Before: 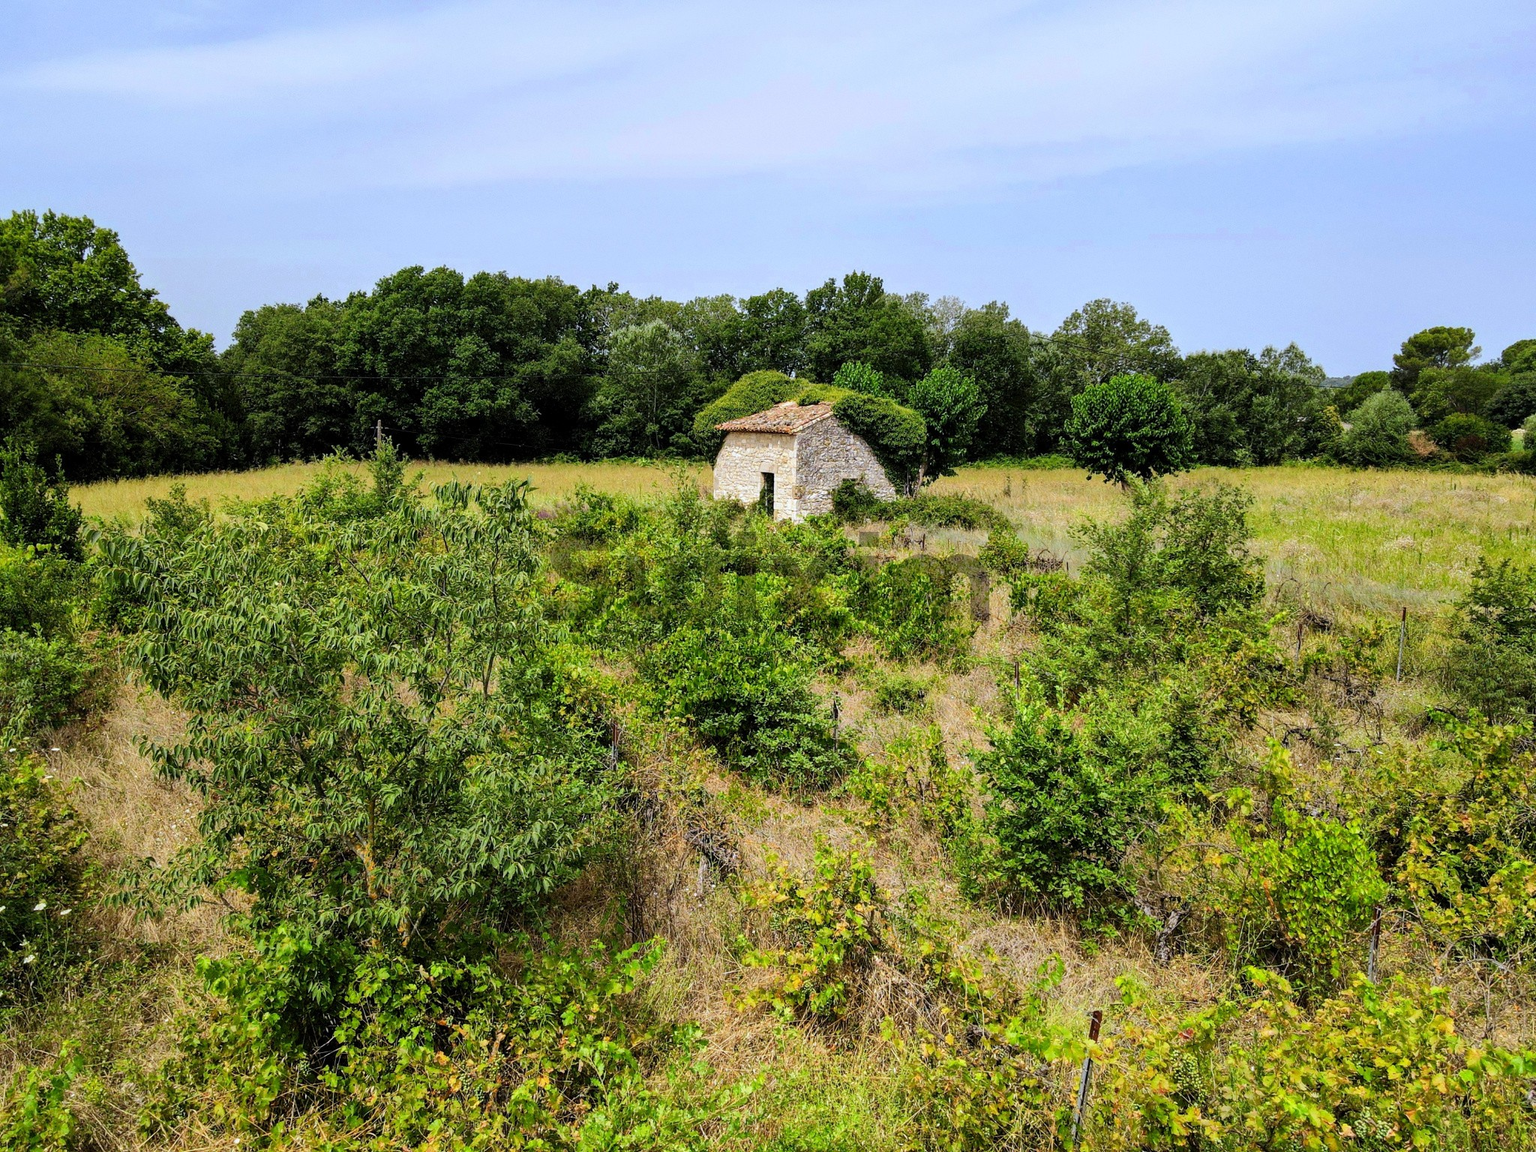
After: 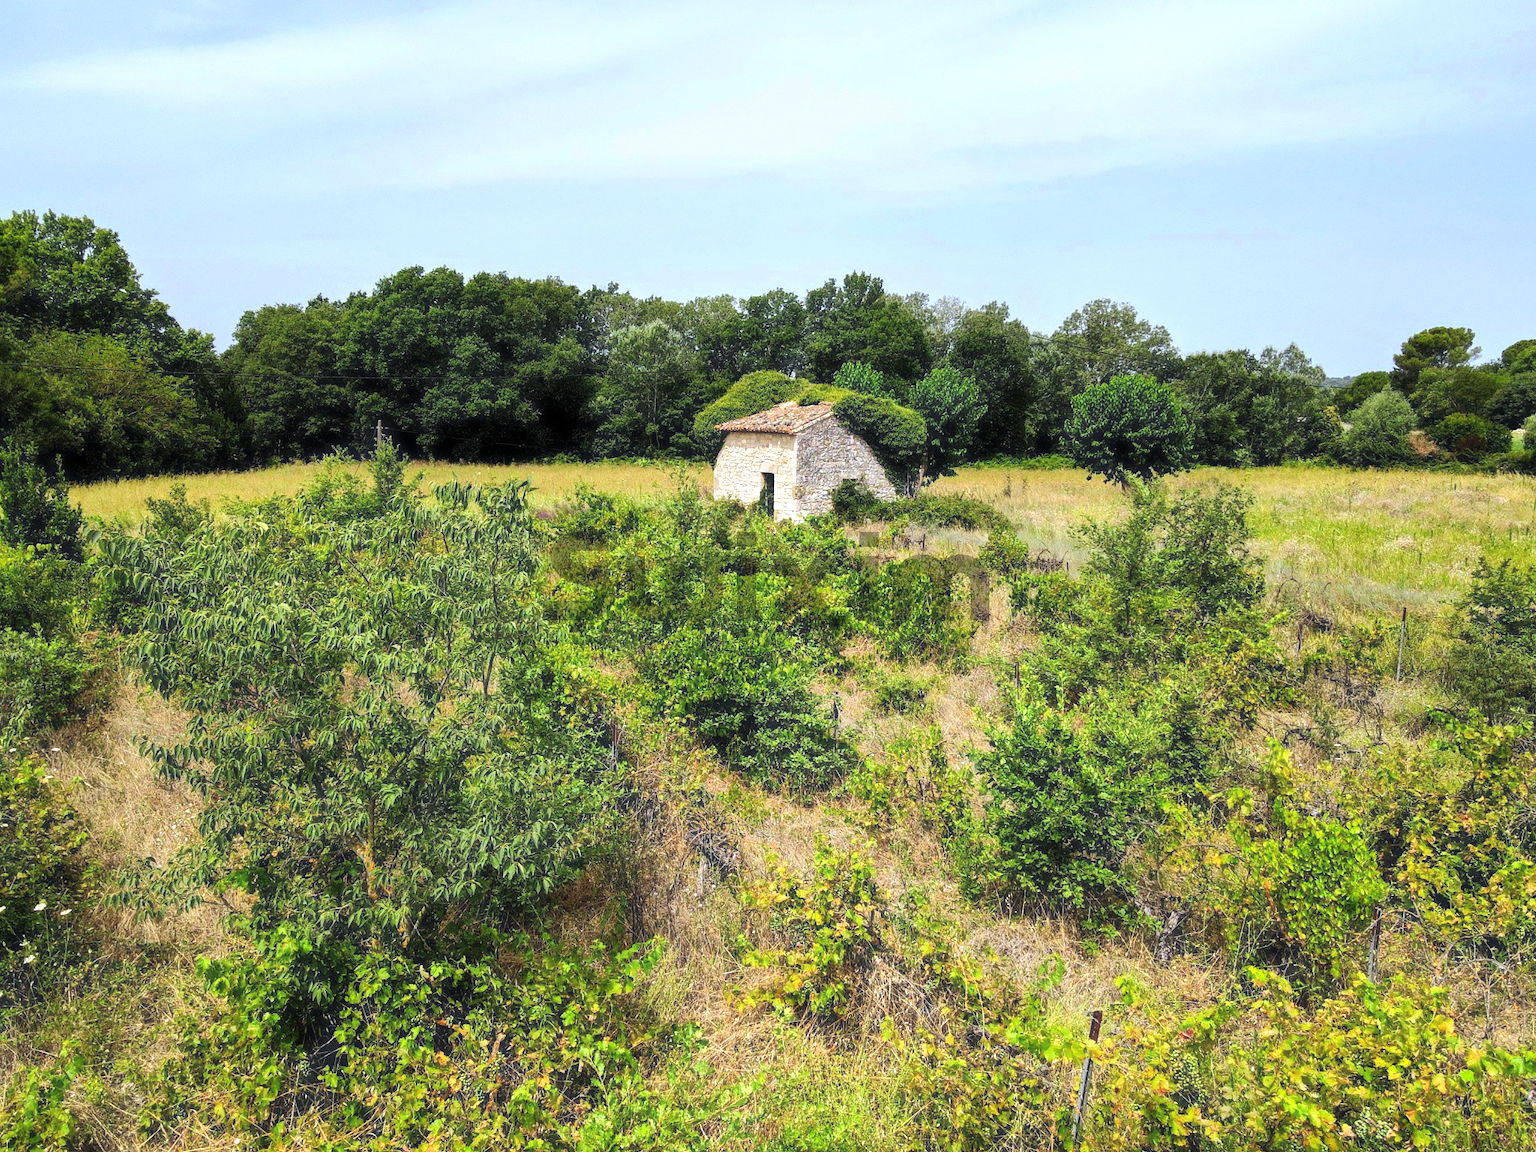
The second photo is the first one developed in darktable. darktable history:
color balance rgb: perceptual saturation grading › global saturation 0.172%, perceptual brilliance grading › global brilliance 10.96%
haze removal: strength -0.111, compatibility mode true, adaptive false
